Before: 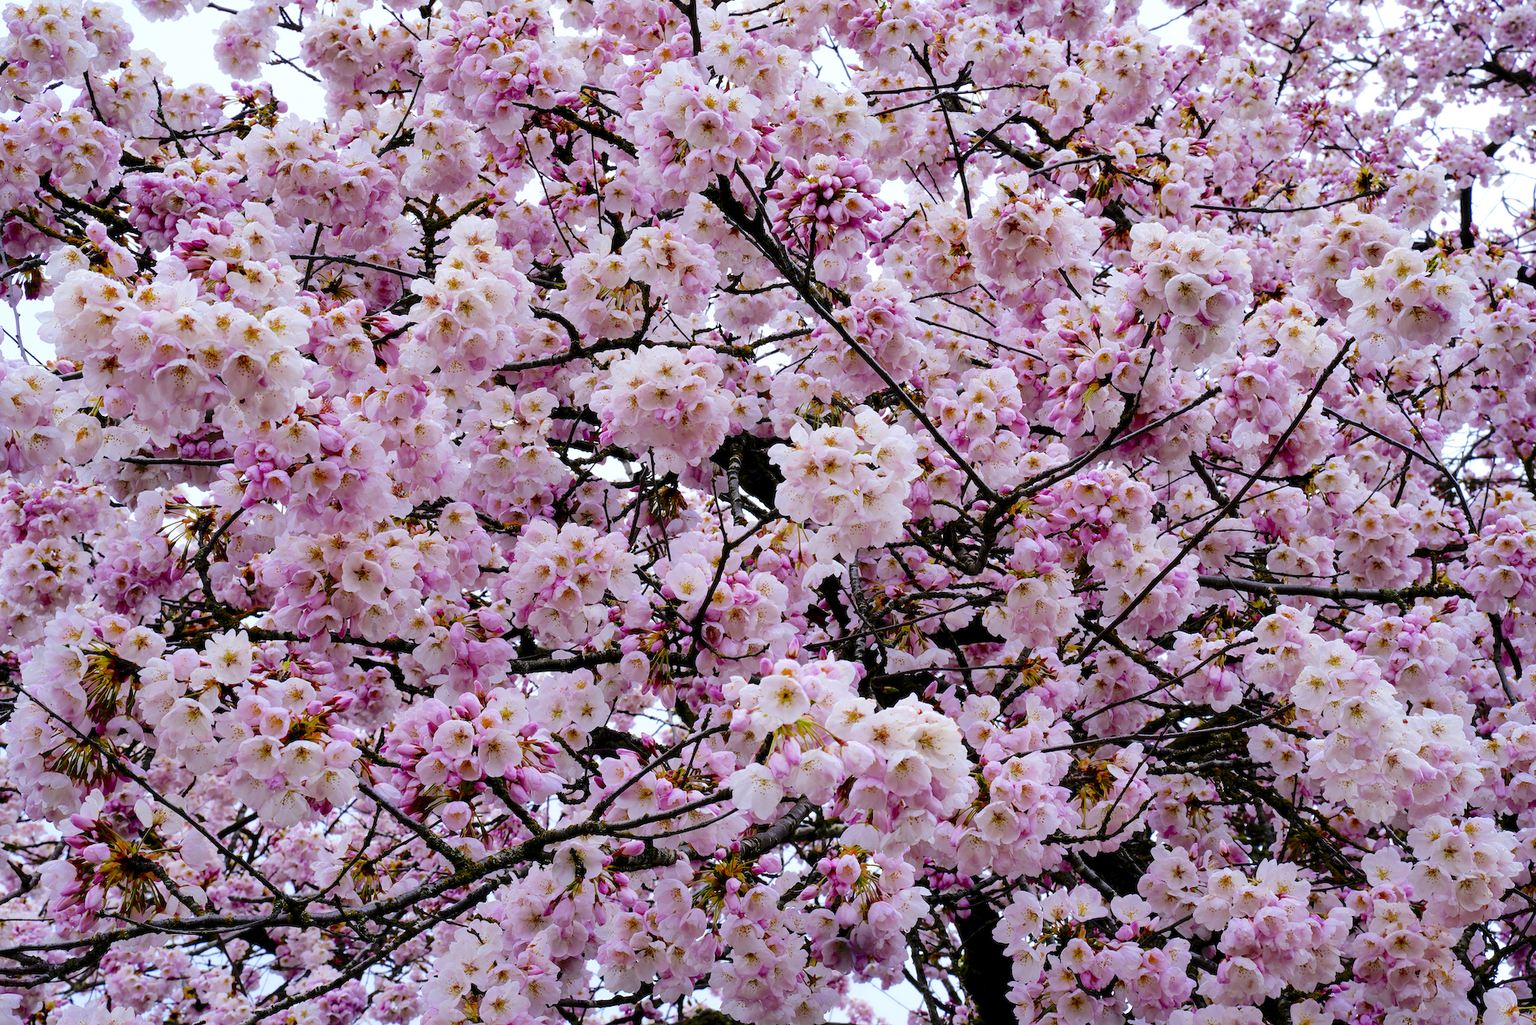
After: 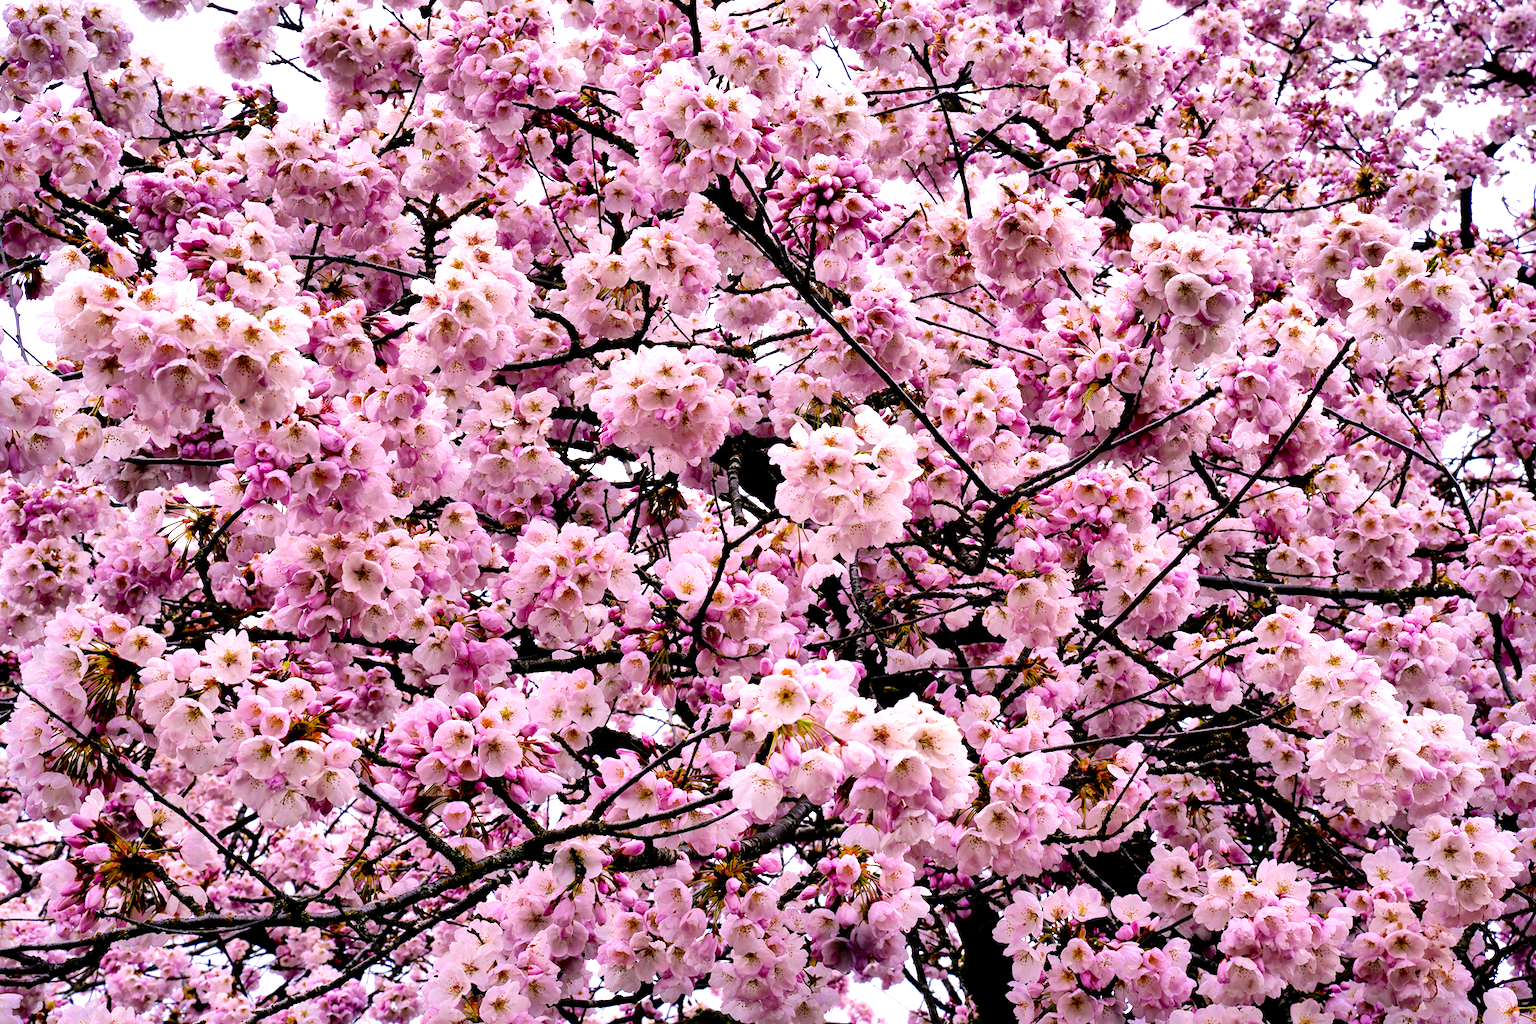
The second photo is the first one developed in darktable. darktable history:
tone equalizer: -8 EV -0.454 EV, -7 EV -0.408 EV, -6 EV -0.323 EV, -5 EV -0.236 EV, -3 EV 0.226 EV, -2 EV 0.305 EV, -1 EV 0.385 EV, +0 EV 0.397 EV, edges refinement/feathering 500, mask exposure compensation -1.57 EV, preserve details no
local contrast: mode bilateral grid, contrast 25, coarseness 61, detail 152%, midtone range 0.2
color correction: highlights a* 13.02, highlights b* 5.55
color balance rgb: perceptual saturation grading › global saturation -3.476%, perceptual saturation grading › shadows -1.769%
contrast equalizer: octaves 7, y [[0.6 ×6], [0.55 ×6], [0 ×6], [0 ×6], [0 ×6]], mix 0.141
shadows and highlights: low approximation 0.01, soften with gaussian
